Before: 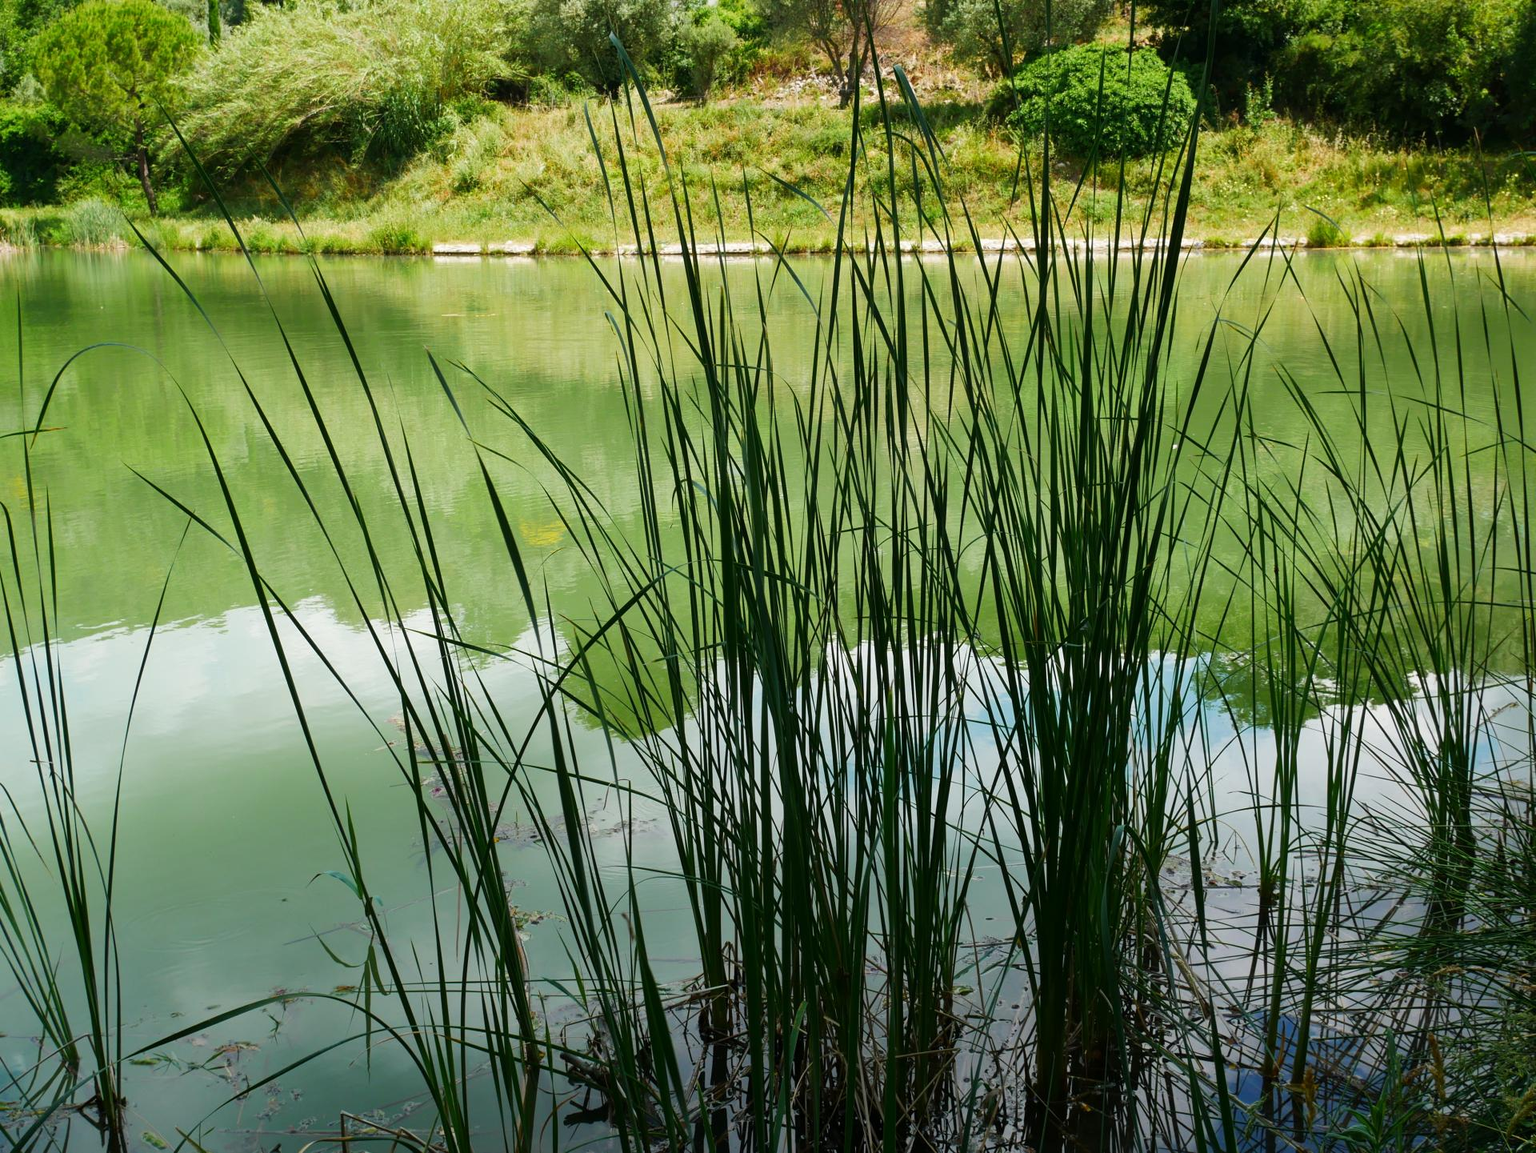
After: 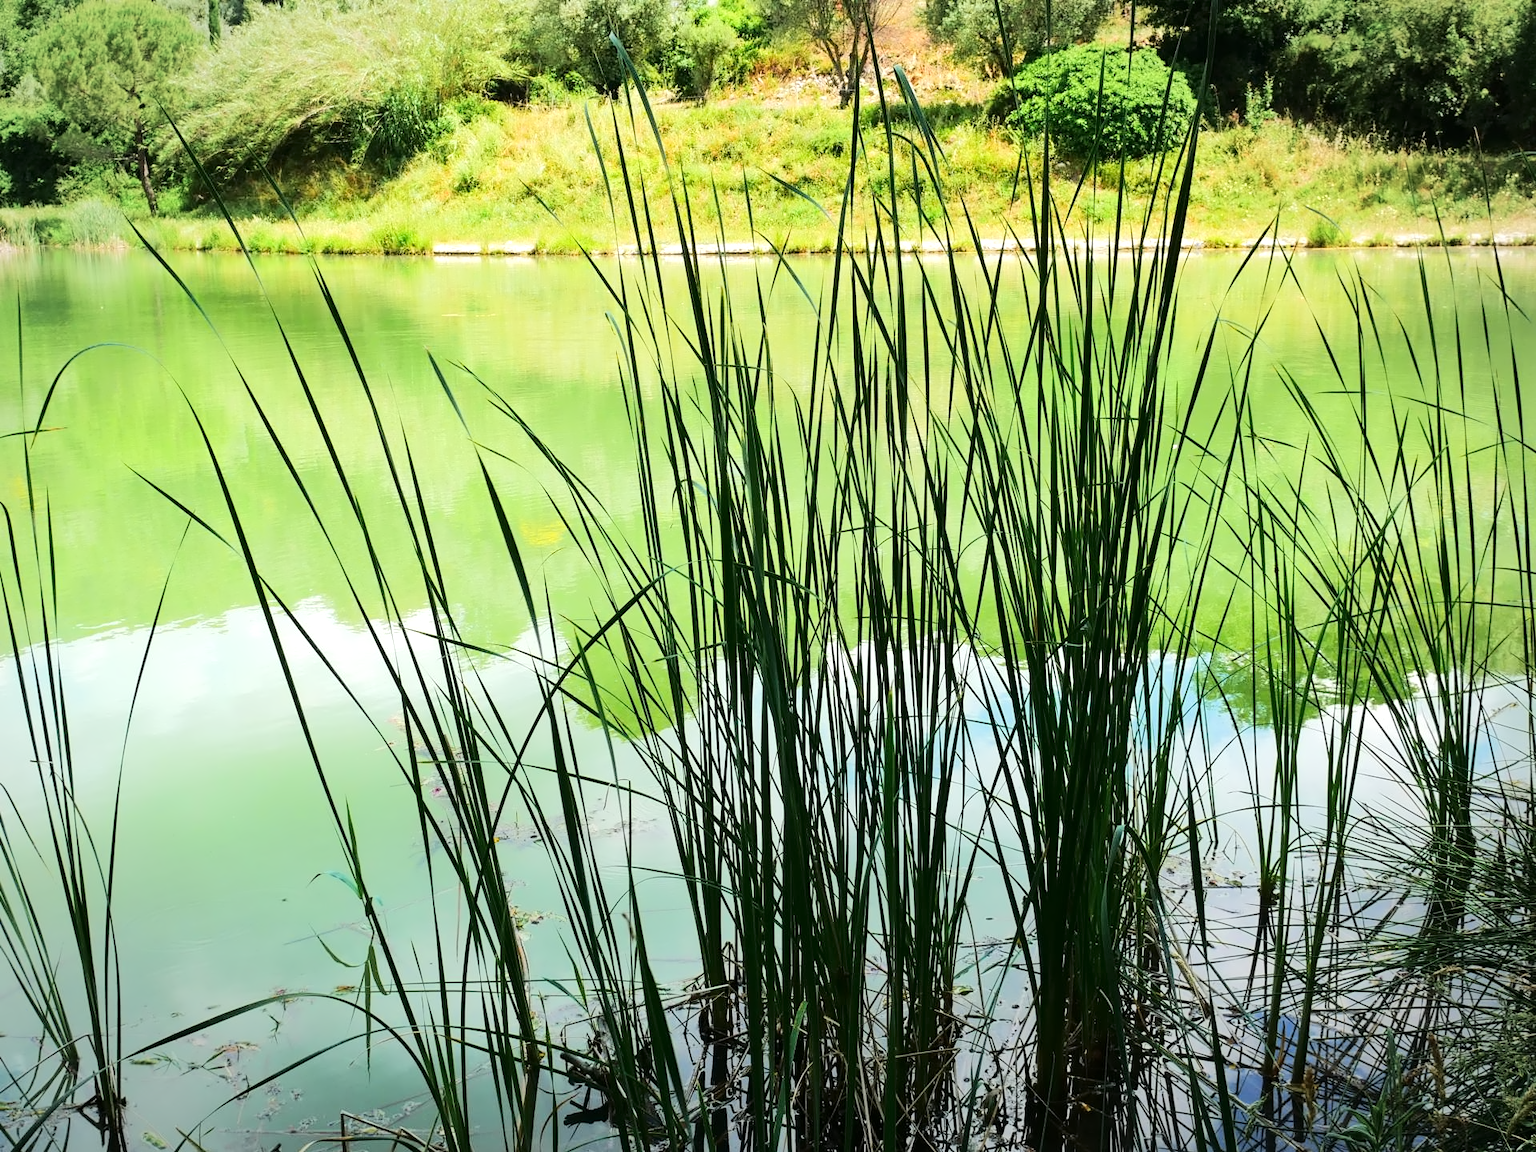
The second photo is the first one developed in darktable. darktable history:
exposure: exposure 0.292 EV, compensate highlight preservation false
contrast equalizer: y [[0.5 ×4, 0.525, 0.667], [0.5 ×6], [0.5 ×6], [0 ×4, 0.042, 0], [0, 0, 0.004, 0.1, 0.191, 0.131]]
tone equalizer: -7 EV 0.151 EV, -6 EV 0.614 EV, -5 EV 1.15 EV, -4 EV 1.31 EV, -3 EV 1.12 EV, -2 EV 0.6 EV, -1 EV 0.159 EV, edges refinement/feathering 500, mask exposure compensation -1.57 EV, preserve details no
vignetting: fall-off start 90.8%, fall-off radius 38.14%, brightness -0.186, saturation -0.303, width/height ratio 1.212, shape 1.3
